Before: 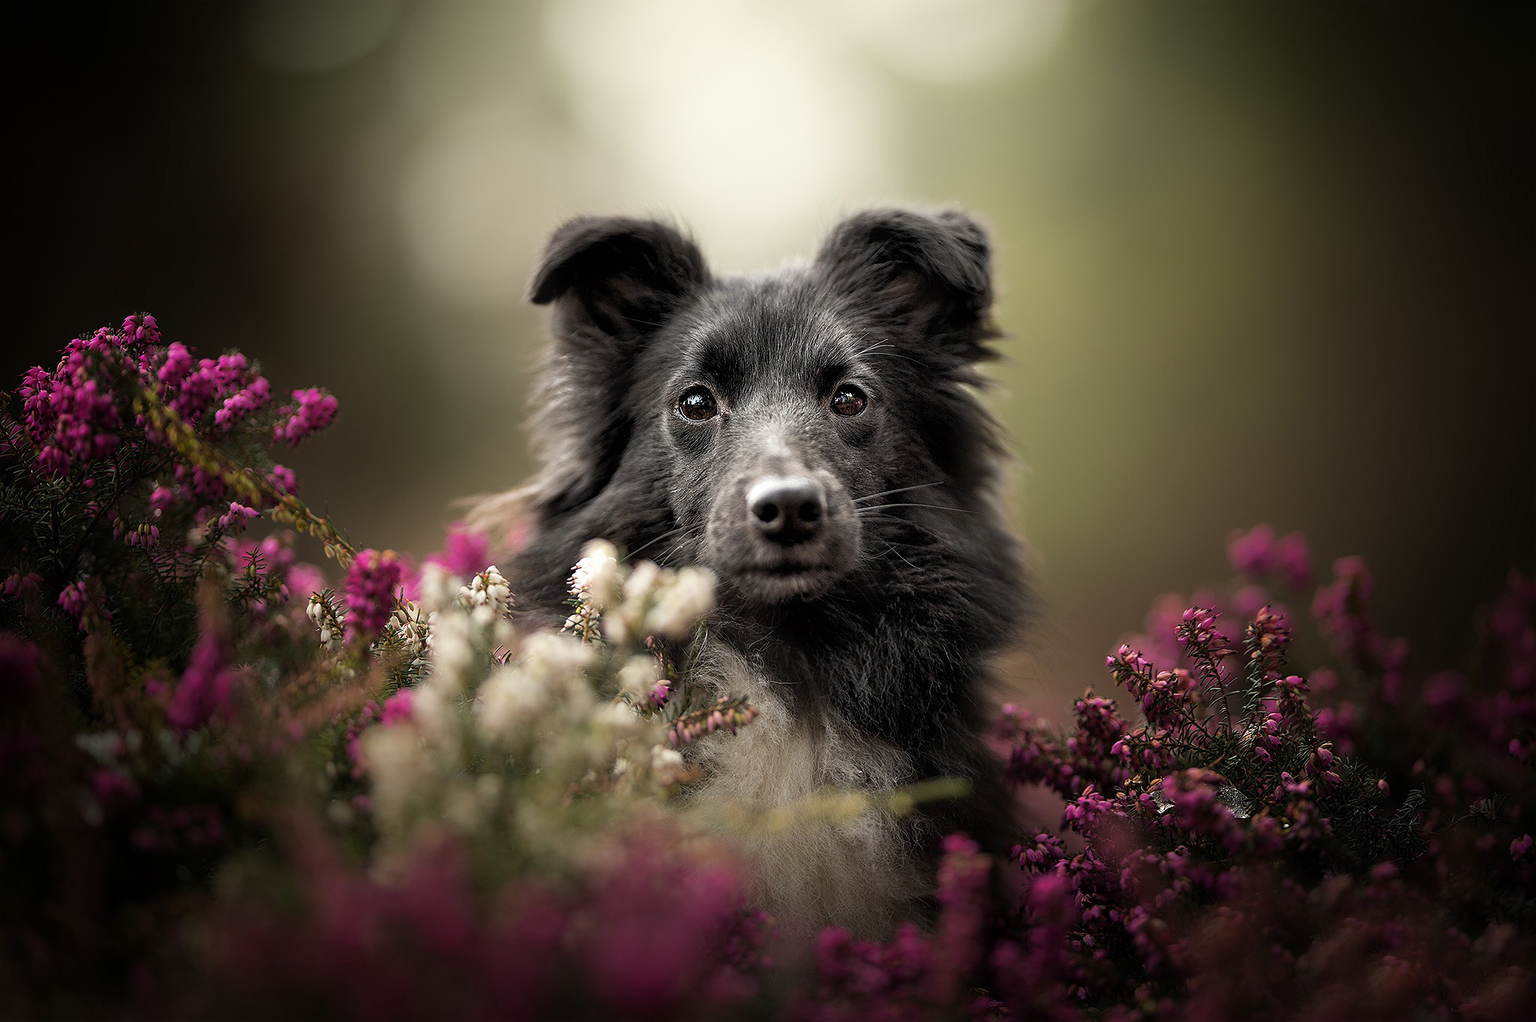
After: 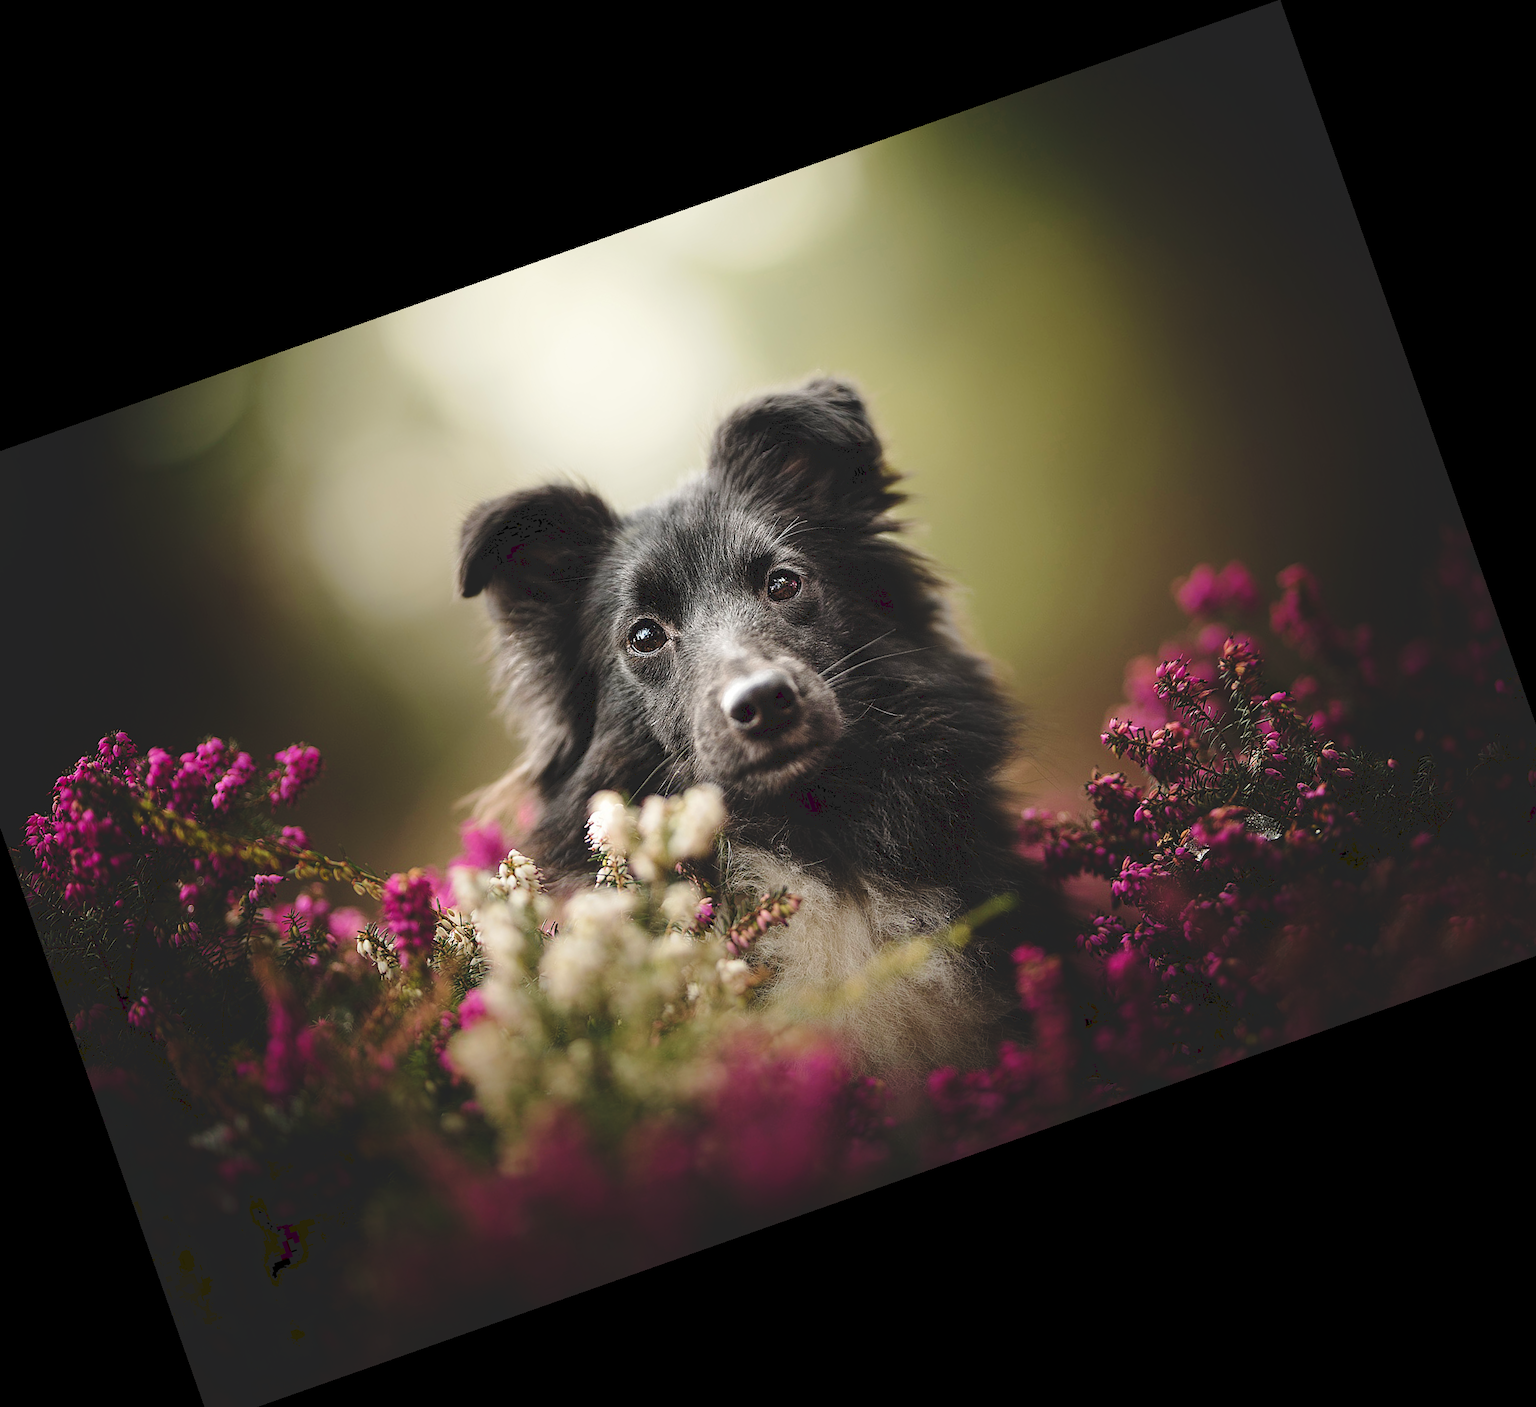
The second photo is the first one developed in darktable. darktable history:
tone curve: curves: ch0 [(0, 0) (0.003, 0.139) (0.011, 0.14) (0.025, 0.138) (0.044, 0.14) (0.069, 0.149) (0.1, 0.161) (0.136, 0.179) (0.177, 0.203) (0.224, 0.245) (0.277, 0.302) (0.335, 0.382) (0.399, 0.461) (0.468, 0.546) (0.543, 0.614) (0.623, 0.687) (0.709, 0.758) (0.801, 0.84) (0.898, 0.912) (1, 1)], preserve colors none
velvia: on, module defaults
crop and rotate: angle 19.43°, left 6.812%, right 4.125%, bottom 1.087%
